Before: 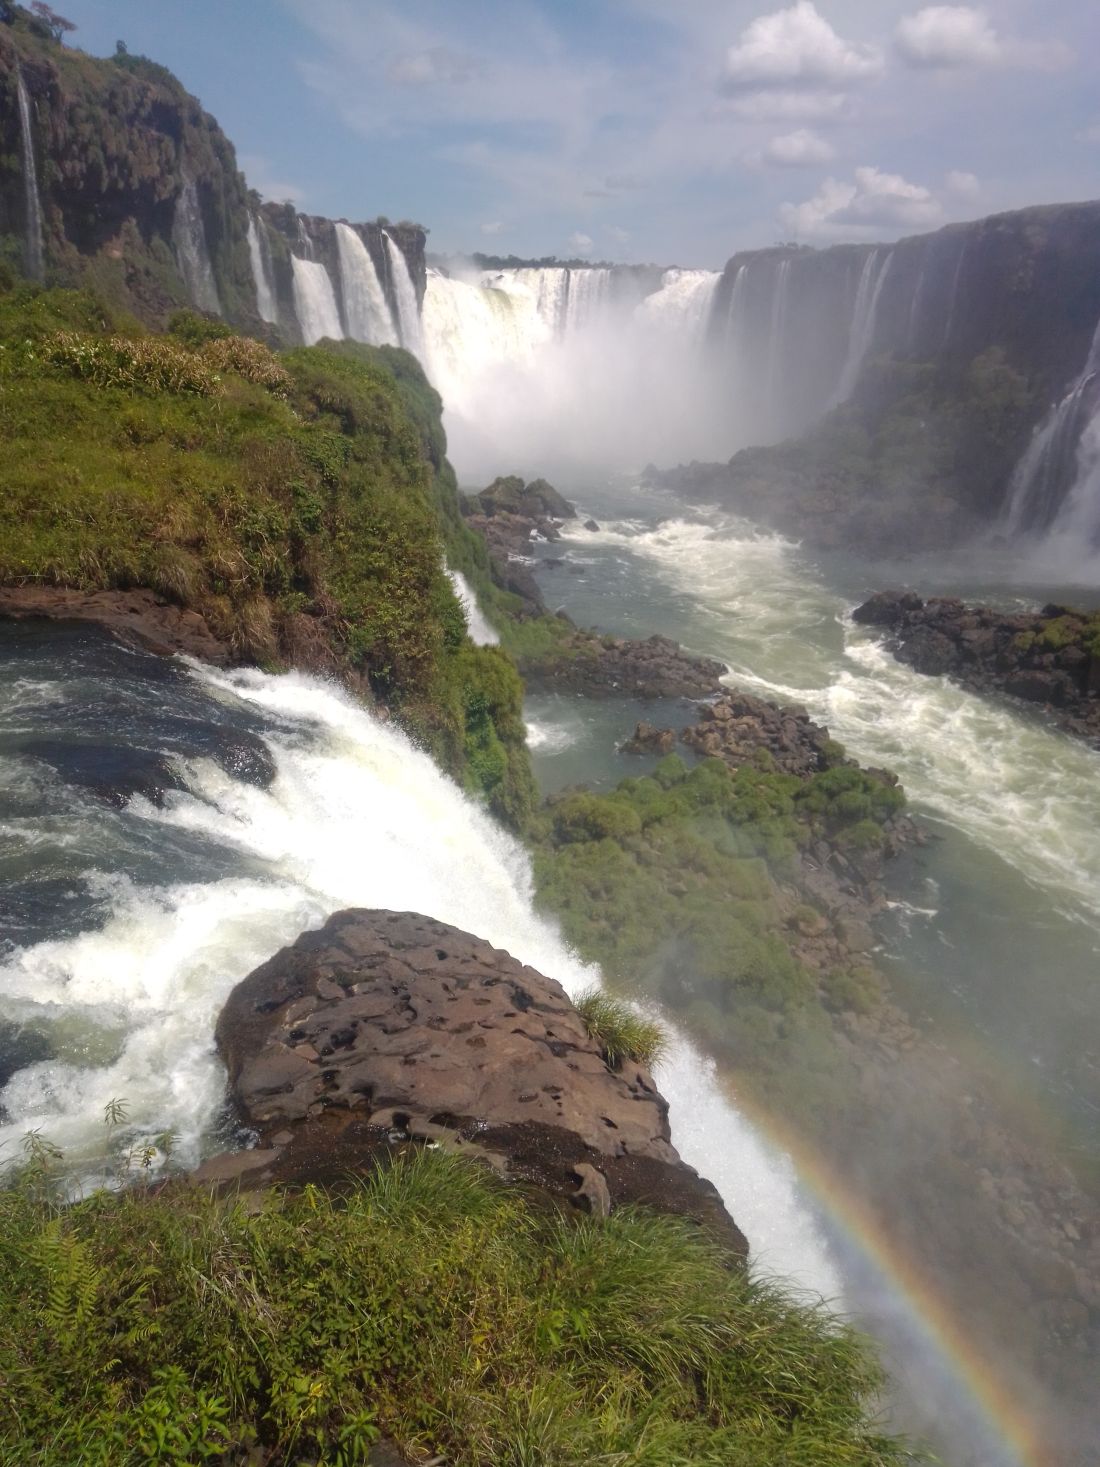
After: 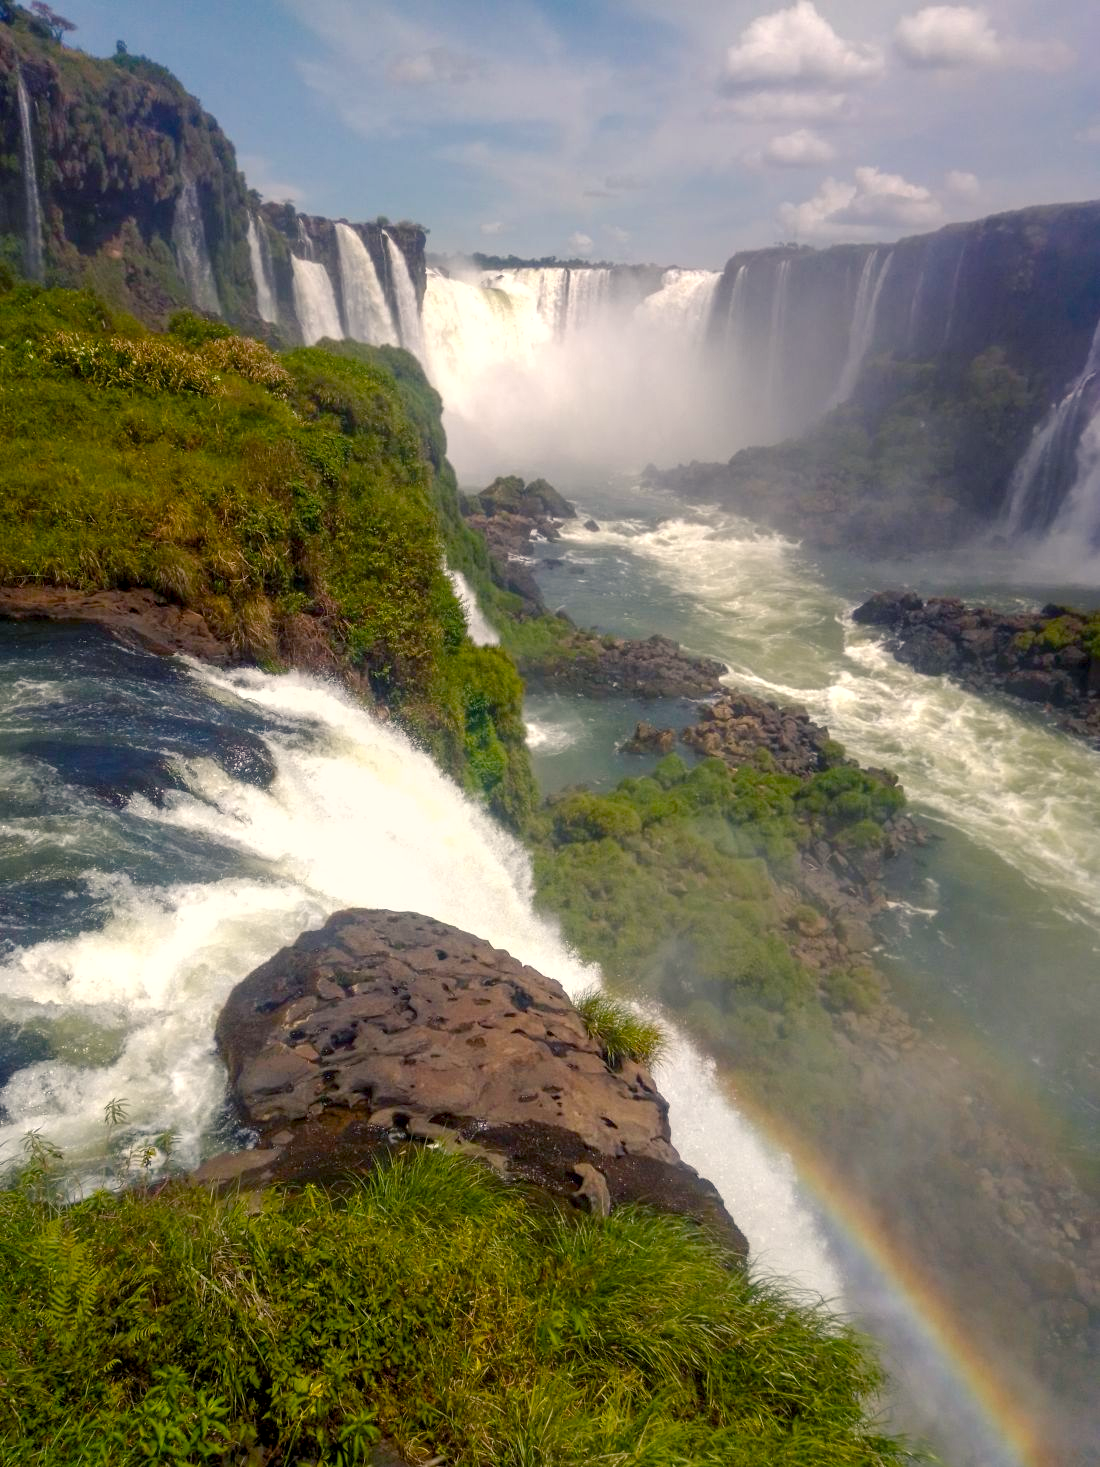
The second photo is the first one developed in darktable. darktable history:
local contrast: on, module defaults
color balance rgb: shadows lift › chroma 3%, shadows lift › hue 240.84°, highlights gain › chroma 3%, highlights gain › hue 73.2°, global offset › luminance -0.5%, perceptual saturation grading › global saturation 20%, perceptual saturation grading › highlights -25%, perceptual saturation grading › shadows 50%, global vibrance 25.26%
